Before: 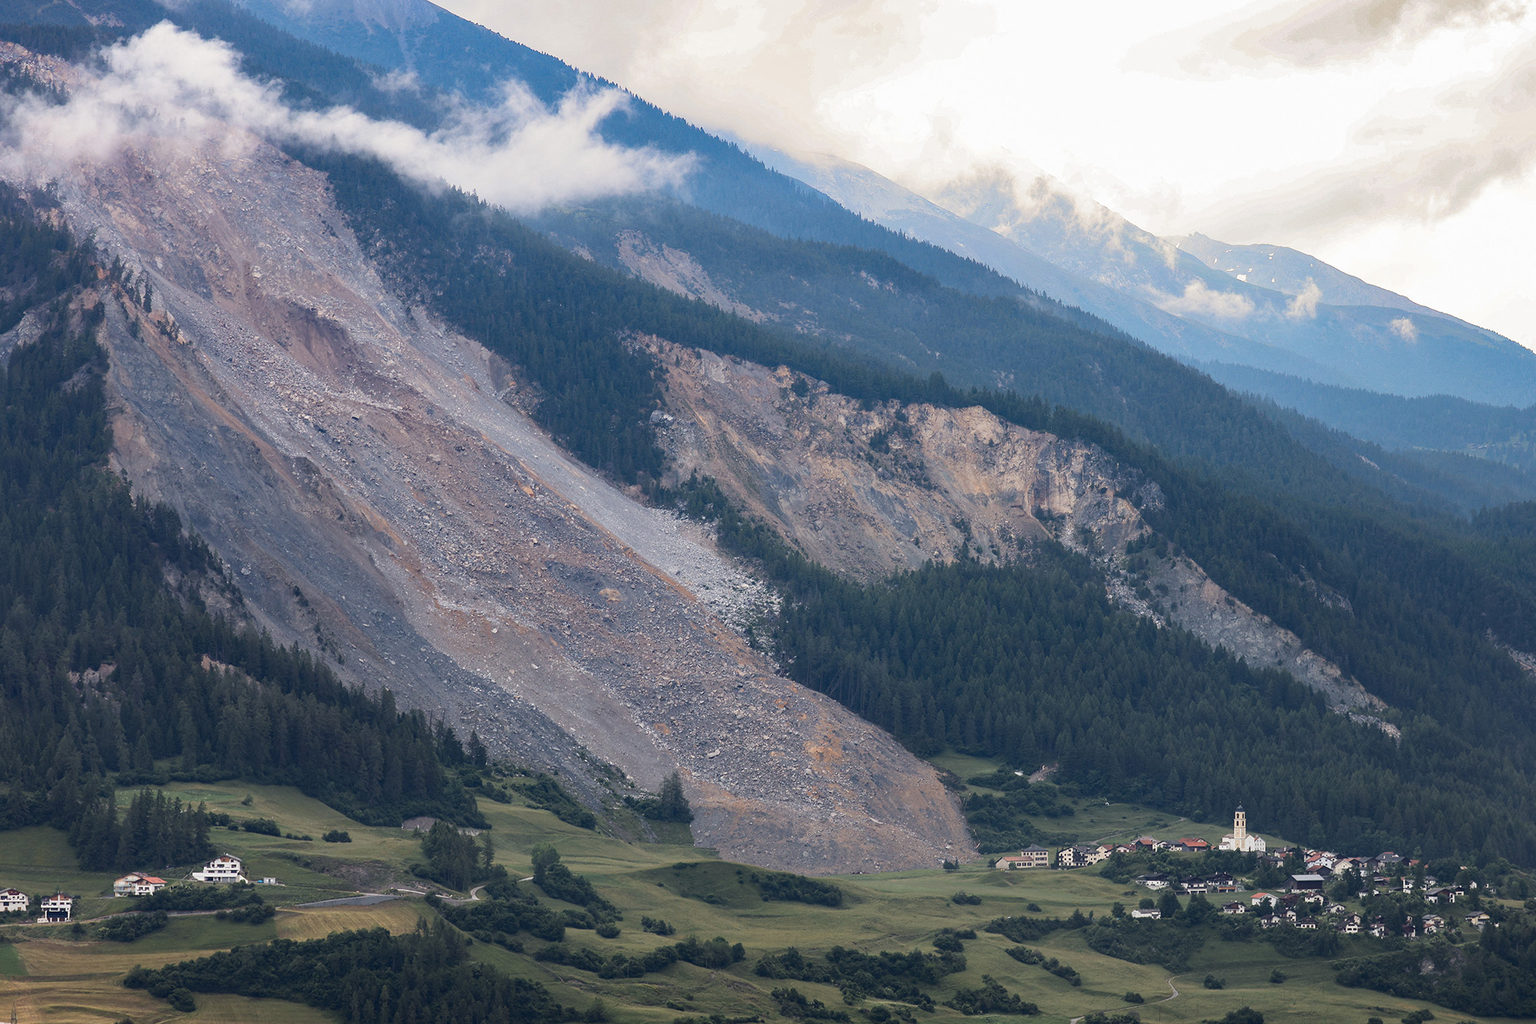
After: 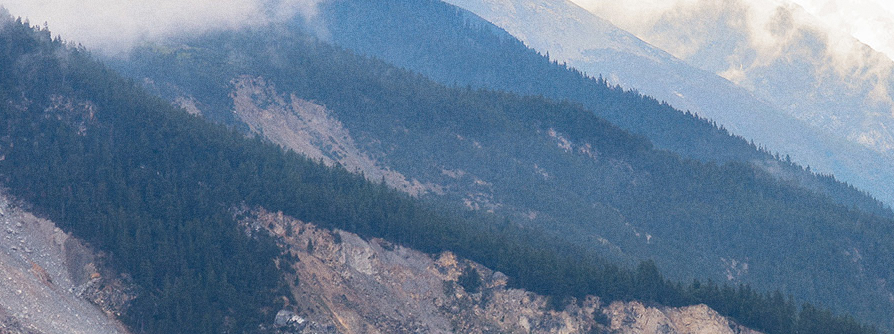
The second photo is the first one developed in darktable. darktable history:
grain: coarseness 0.47 ISO
crop: left 28.64%, top 16.832%, right 26.637%, bottom 58.055%
